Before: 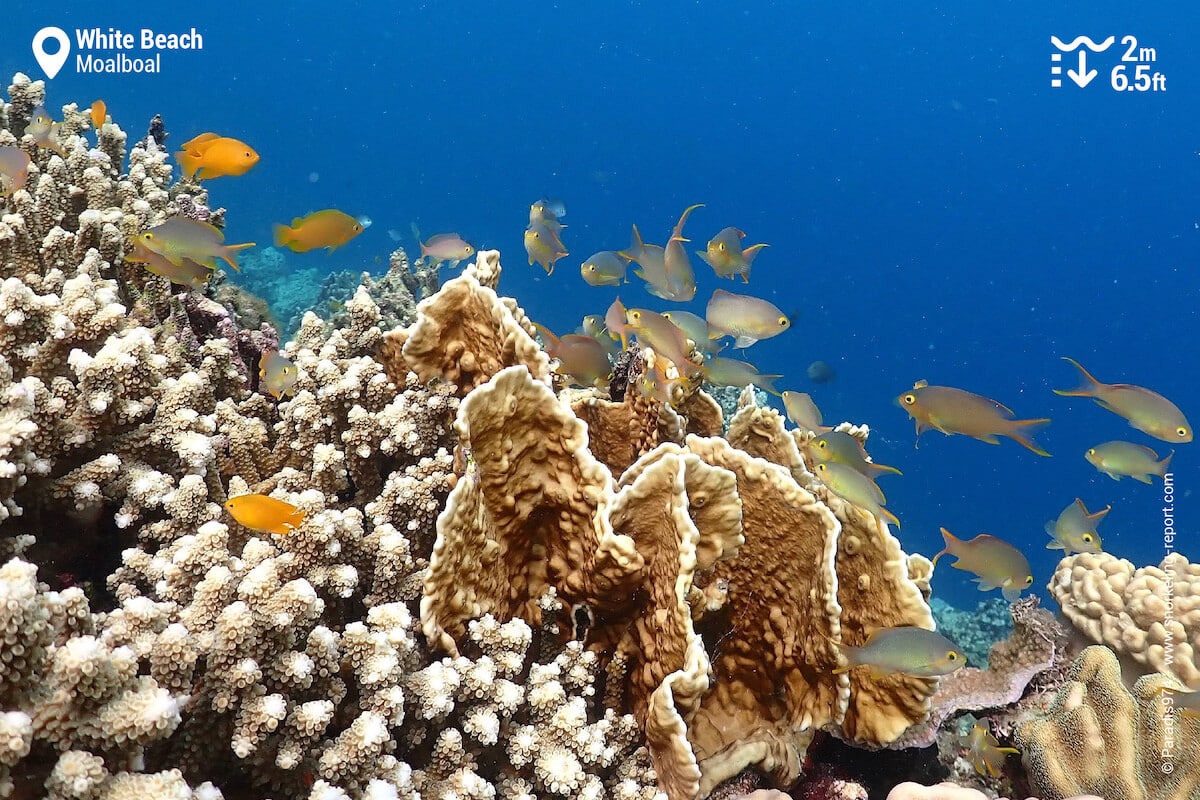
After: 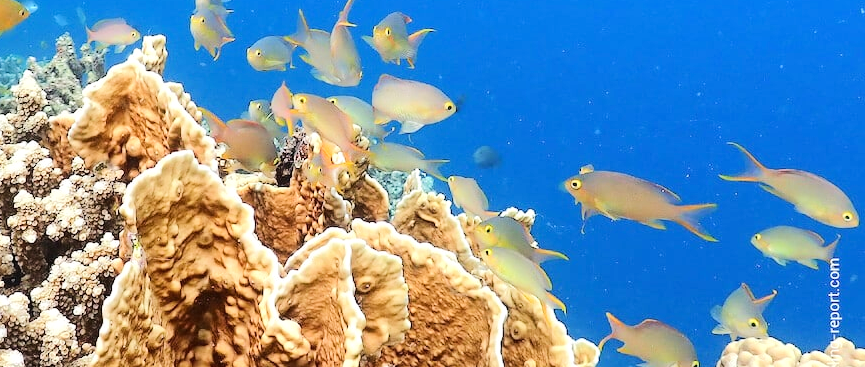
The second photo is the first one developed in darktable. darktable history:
crop and rotate: left 27.909%, top 27.091%, bottom 27.027%
tone equalizer: -7 EV 0.155 EV, -6 EV 0.604 EV, -5 EV 1.15 EV, -4 EV 1.32 EV, -3 EV 1.14 EV, -2 EV 0.6 EV, -1 EV 0.159 EV, edges refinement/feathering 500, mask exposure compensation -1.57 EV, preserve details no
